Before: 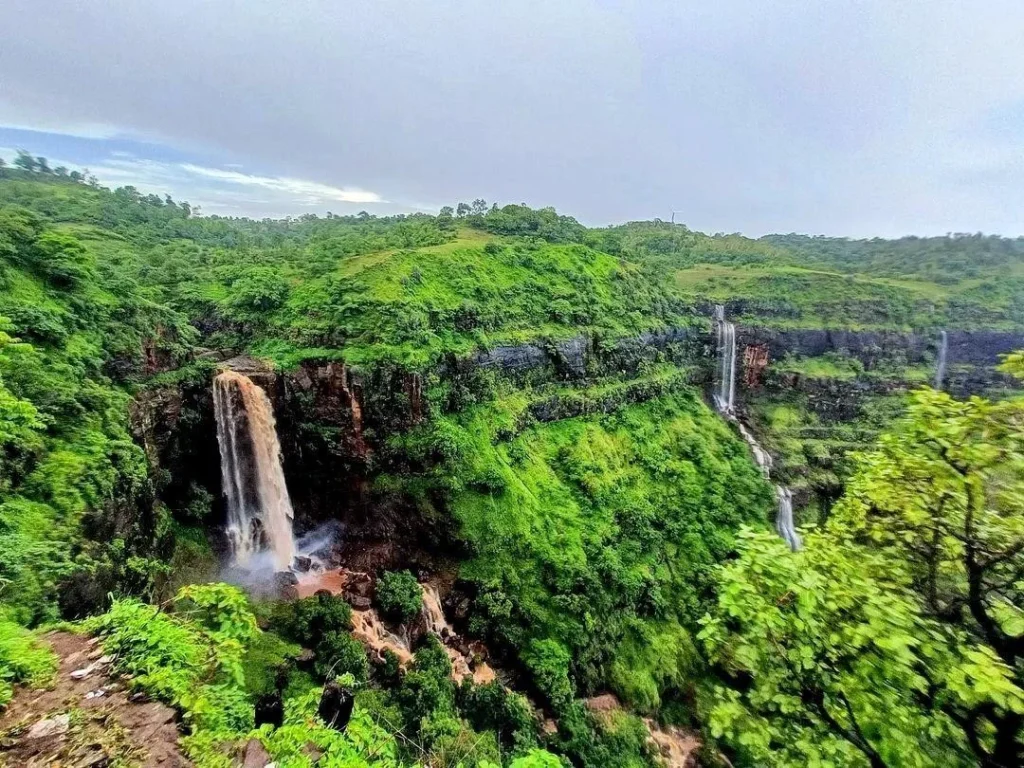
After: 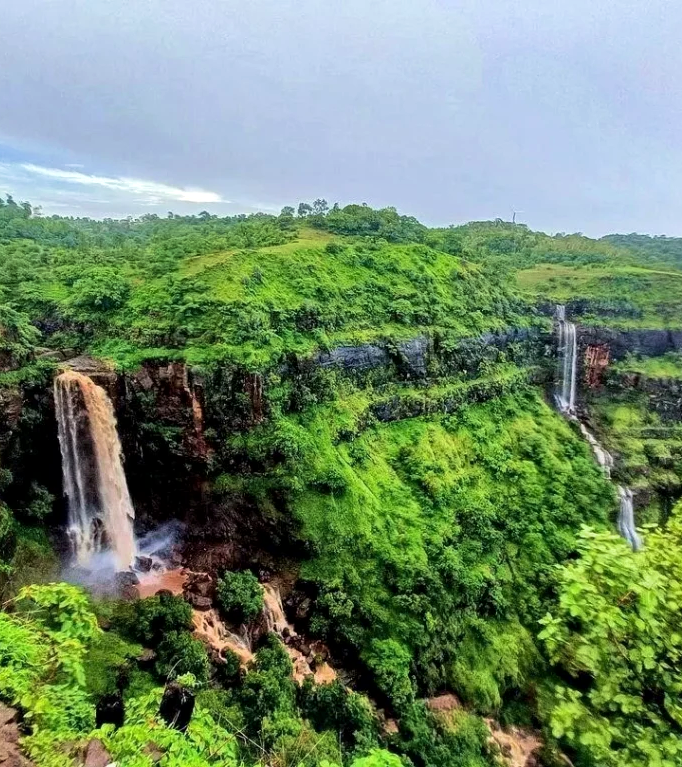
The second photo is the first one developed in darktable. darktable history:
crop and rotate: left 15.546%, right 17.787%
velvia: on, module defaults
local contrast: mode bilateral grid, contrast 20, coarseness 50, detail 120%, midtone range 0.2
